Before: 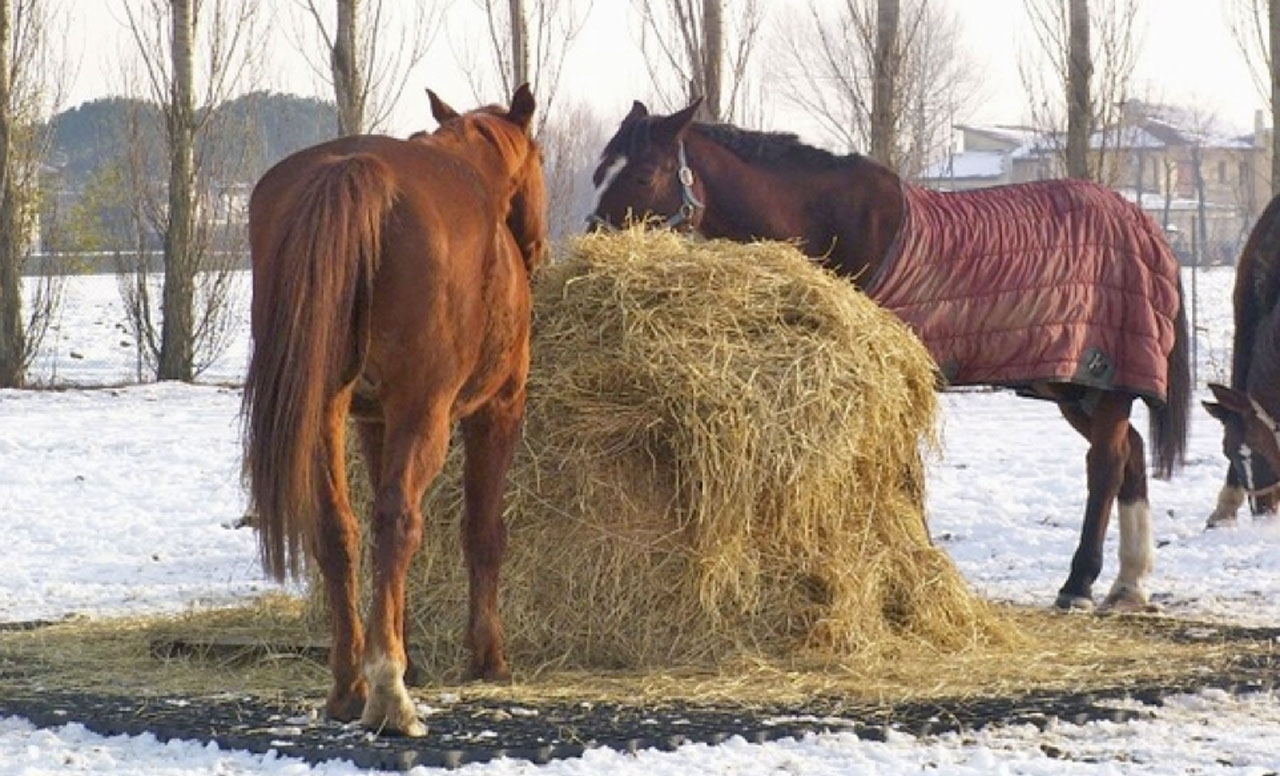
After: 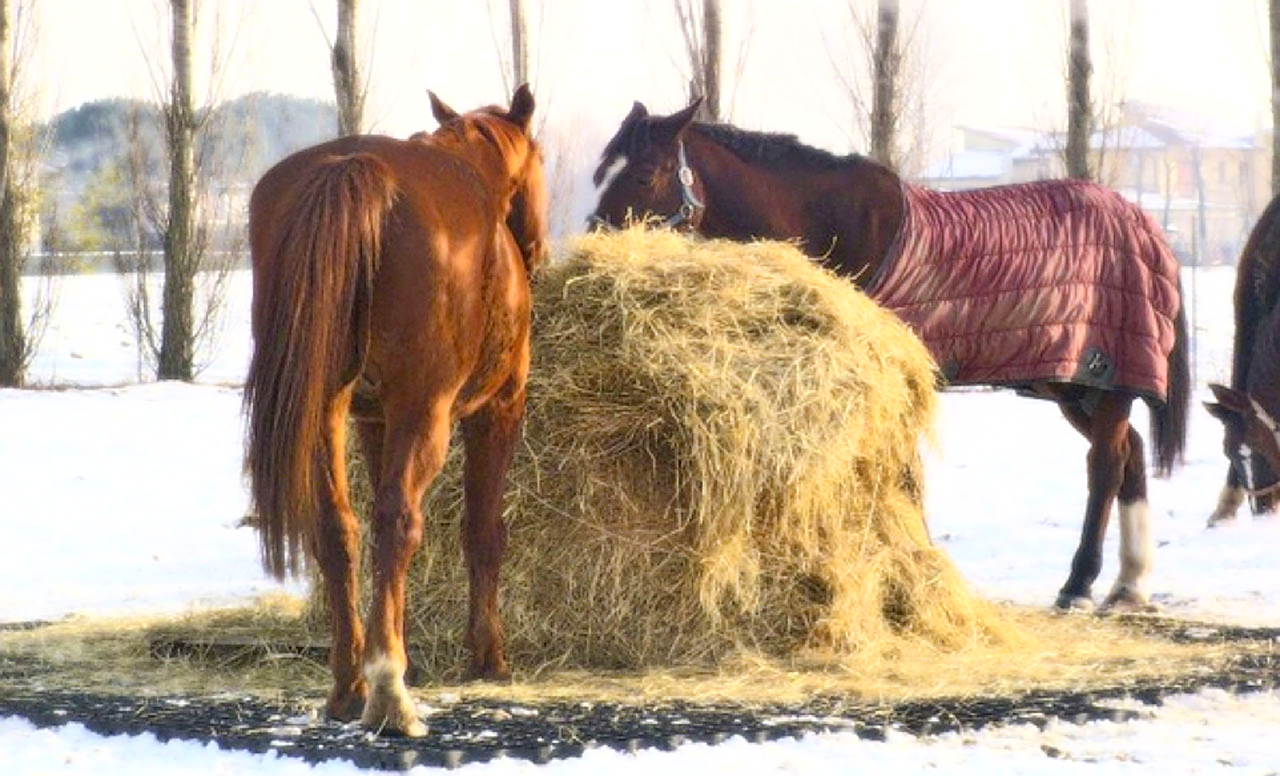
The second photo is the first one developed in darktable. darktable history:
rotate and perspective: crop left 0, crop top 0
contrast equalizer: y [[0.5, 0.5, 0.468, 0.5, 0.5, 0.5], [0.5 ×6], [0.5 ×6], [0 ×6], [0 ×6]]
bloom: size 0%, threshold 54.82%, strength 8.31%
sharpen: on, module defaults
exposure: compensate highlight preservation false
contrast brightness saturation: contrast -0.02, brightness -0.01, saturation 0.03
color balance rgb: linear chroma grading › global chroma 6.48%, perceptual saturation grading › global saturation 12.96%, global vibrance 6.02%
